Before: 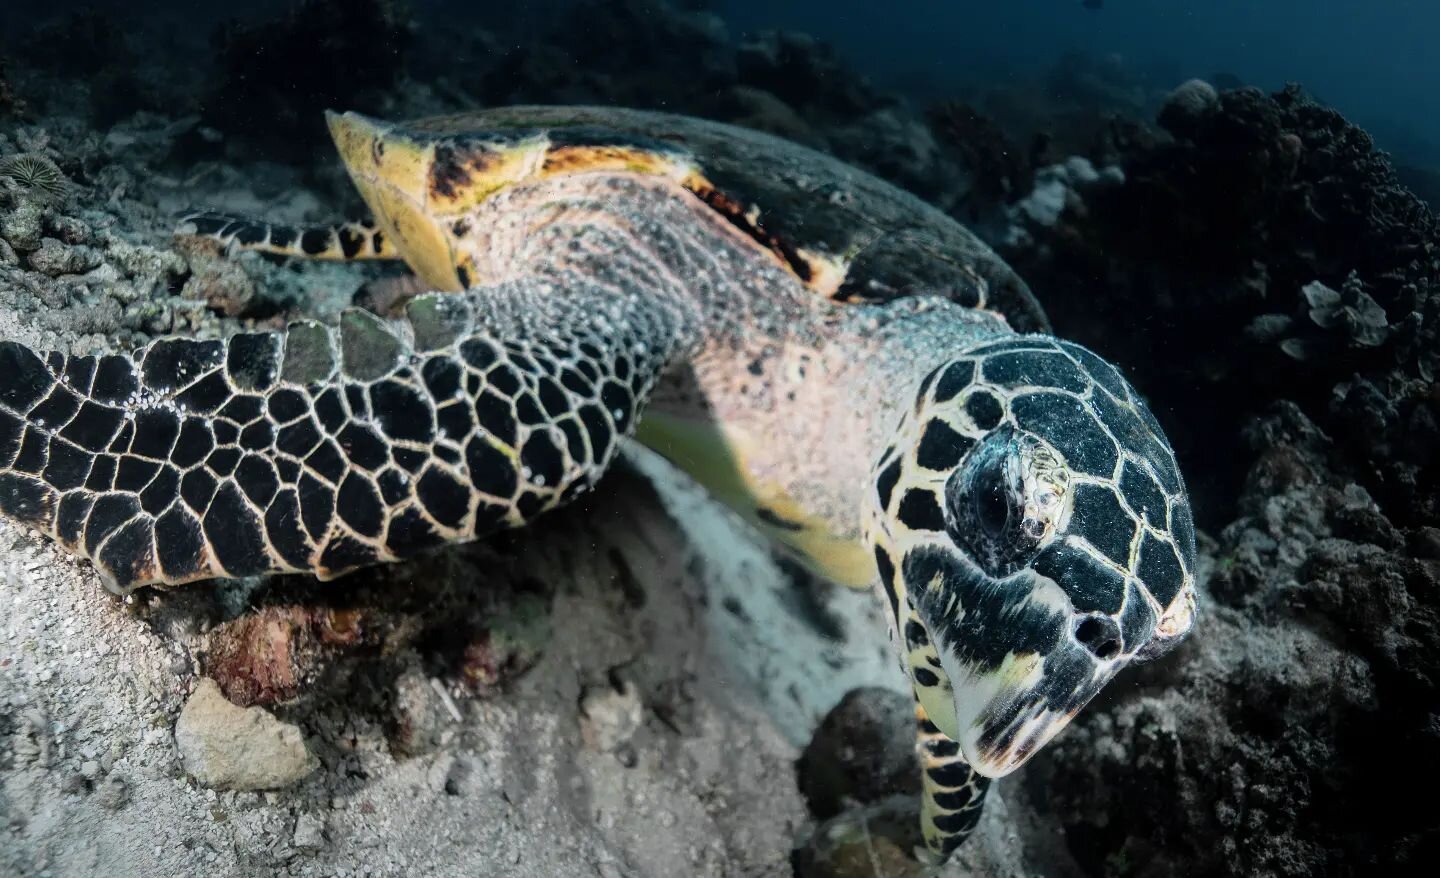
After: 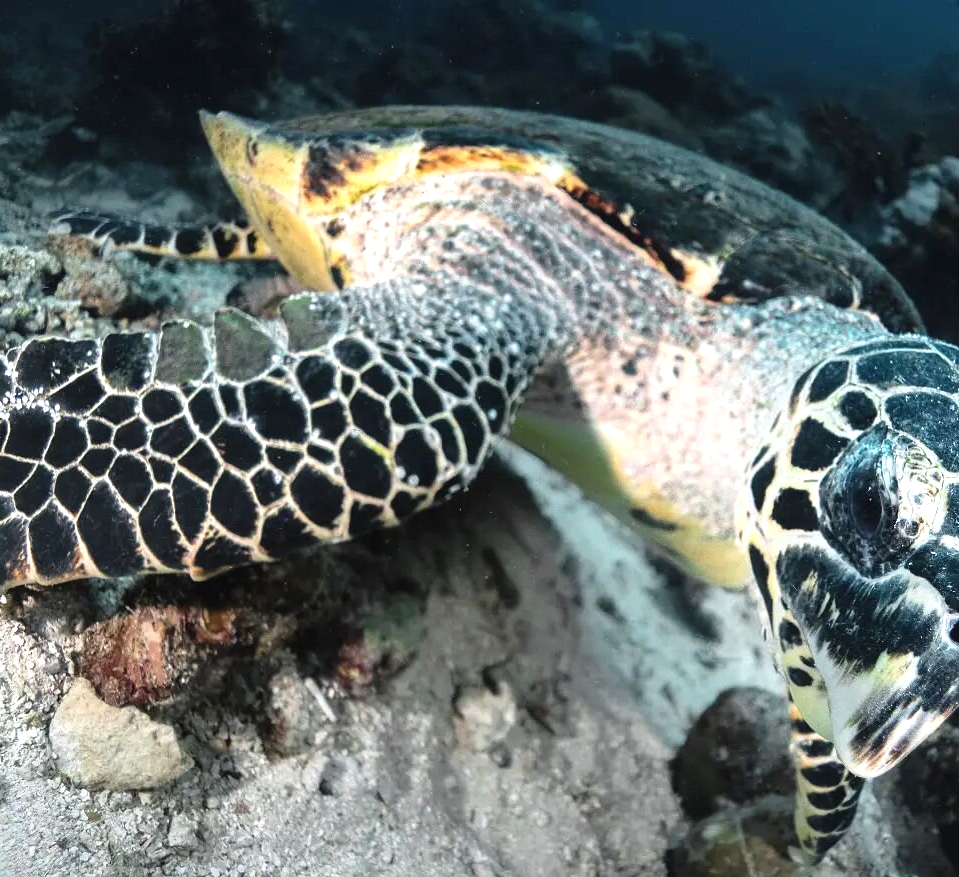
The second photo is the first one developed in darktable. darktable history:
crop and rotate: left 8.786%, right 24.548%
exposure: black level correction -0.002, exposure 0.708 EV, compensate exposure bias true, compensate highlight preservation false
